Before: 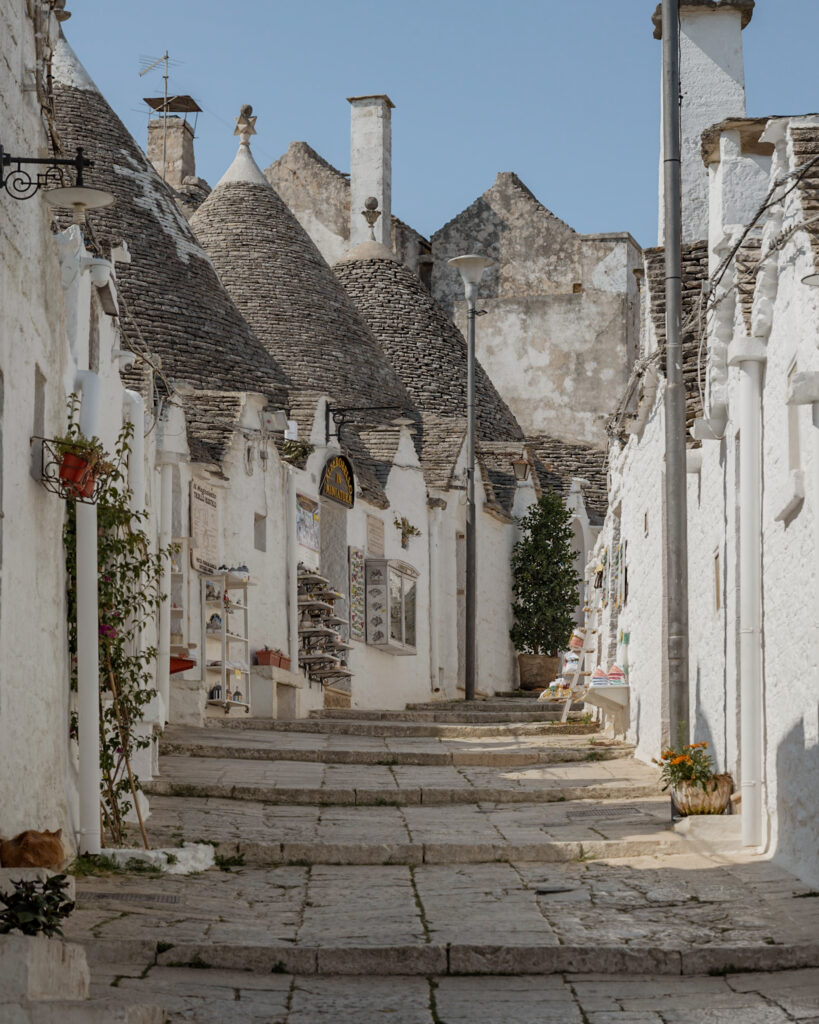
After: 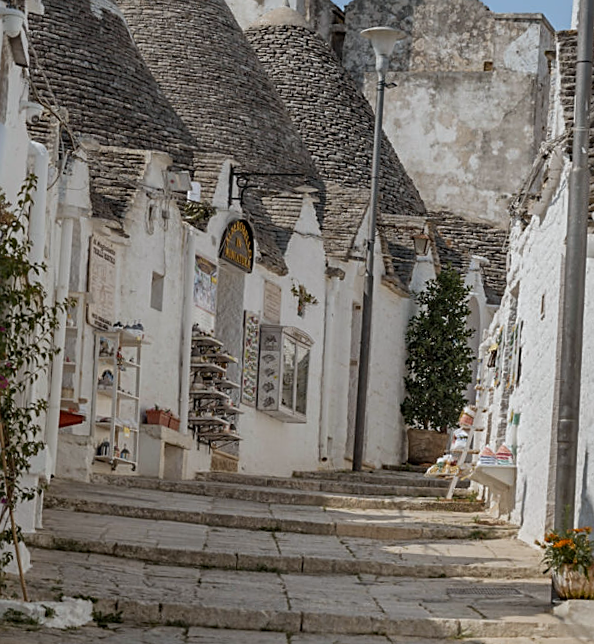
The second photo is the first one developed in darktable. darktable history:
crop and rotate: angle -3.37°, left 9.79%, top 20.73%, right 12.42%, bottom 11.82%
sharpen: on, module defaults
shadows and highlights: shadows 19.13, highlights -83.41, soften with gaussian
white balance: red 0.988, blue 1.017
